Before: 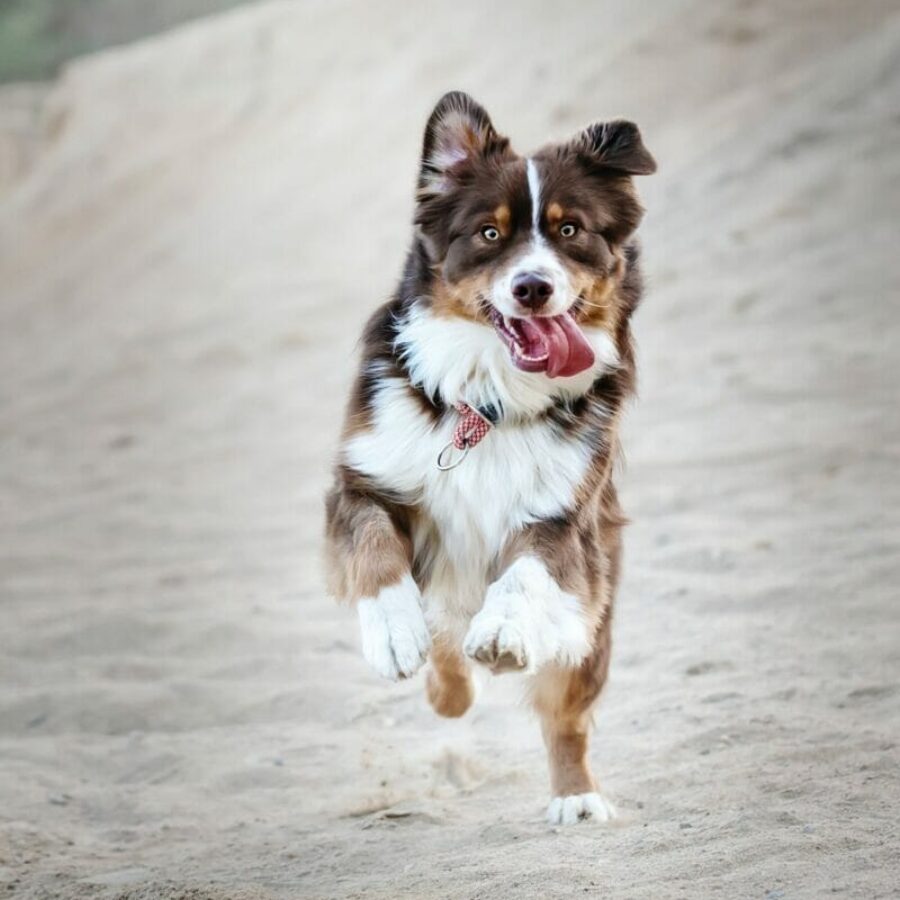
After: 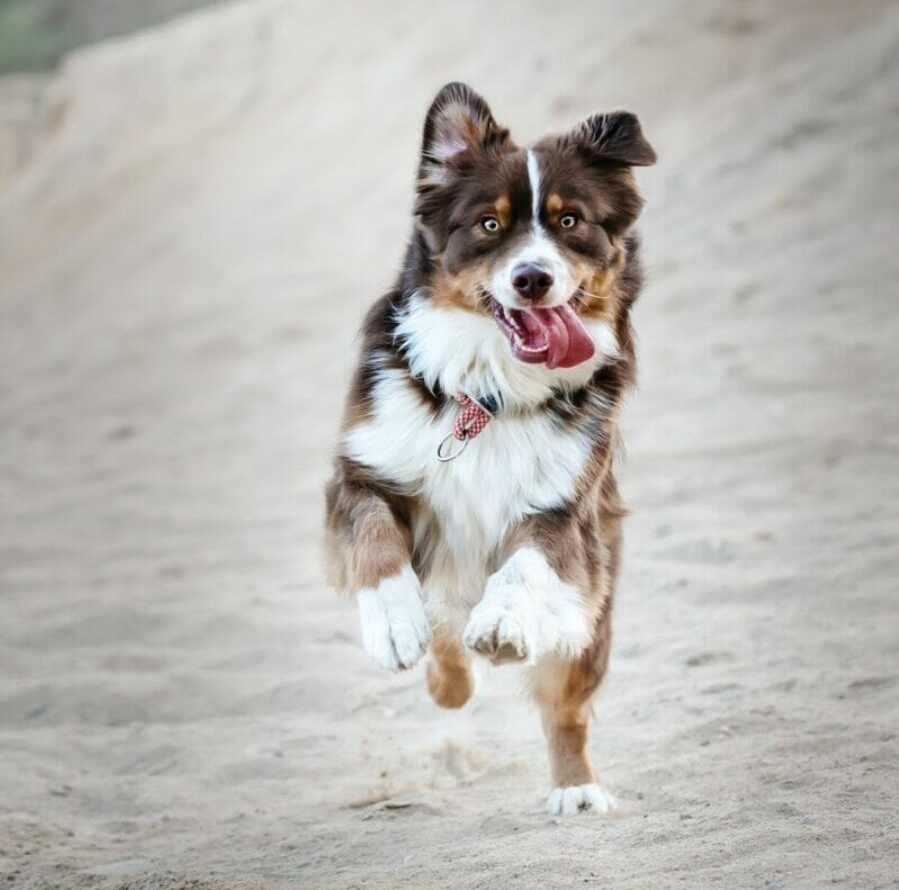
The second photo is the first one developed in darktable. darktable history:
crop: top 1.066%, right 0.024%
